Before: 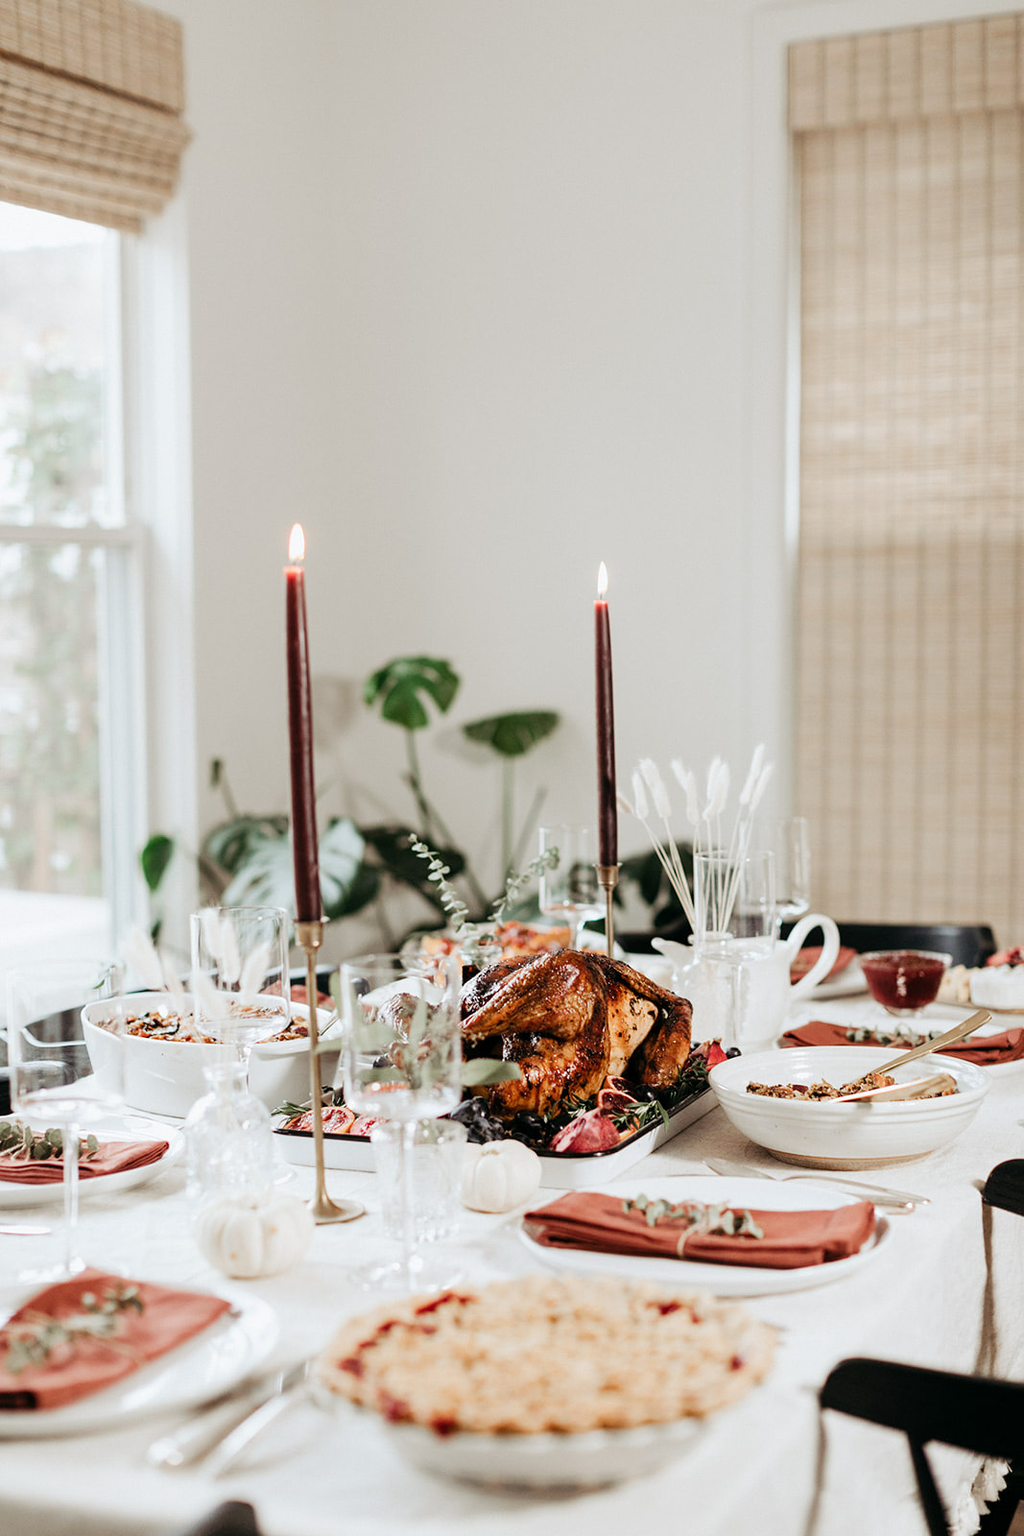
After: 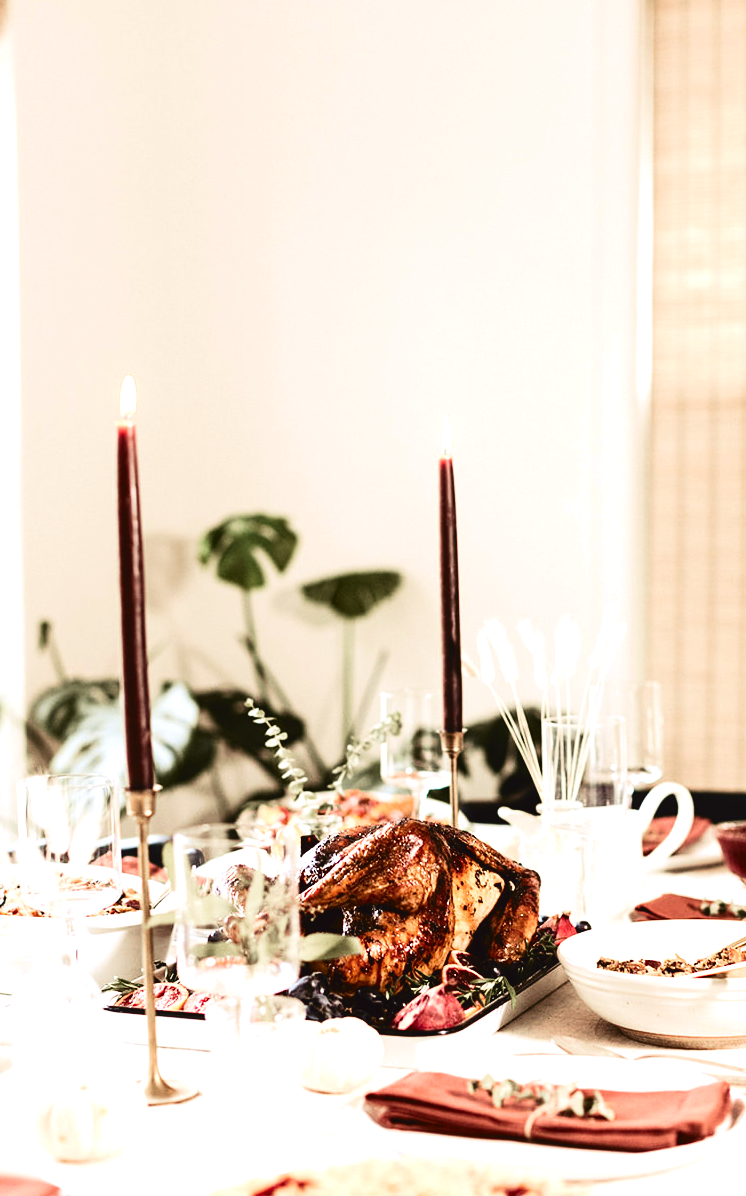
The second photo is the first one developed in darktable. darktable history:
crop and rotate: left 17.046%, top 10.659%, right 12.989%, bottom 14.553%
tone curve: curves: ch0 [(0, 0.036) (0.119, 0.115) (0.461, 0.479) (0.715, 0.767) (0.817, 0.865) (1, 0.998)]; ch1 [(0, 0) (0.377, 0.416) (0.44, 0.478) (0.487, 0.498) (0.514, 0.525) (0.538, 0.552) (0.67, 0.688) (1, 1)]; ch2 [(0, 0) (0.38, 0.405) (0.463, 0.445) (0.492, 0.486) (0.524, 0.541) (0.578, 0.59) (0.653, 0.658) (1, 1)], color space Lab, independent channels, preserve colors none
velvia: on, module defaults
tone equalizer: -8 EV -0.75 EV, -7 EV -0.7 EV, -6 EV -0.6 EV, -5 EV -0.4 EV, -3 EV 0.4 EV, -2 EV 0.6 EV, -1 EV 0.7 EV, +0 EV 0.75 EV, edges refinement/feathering 500, mask exposure compensation -1.57 EV, preserve details no
